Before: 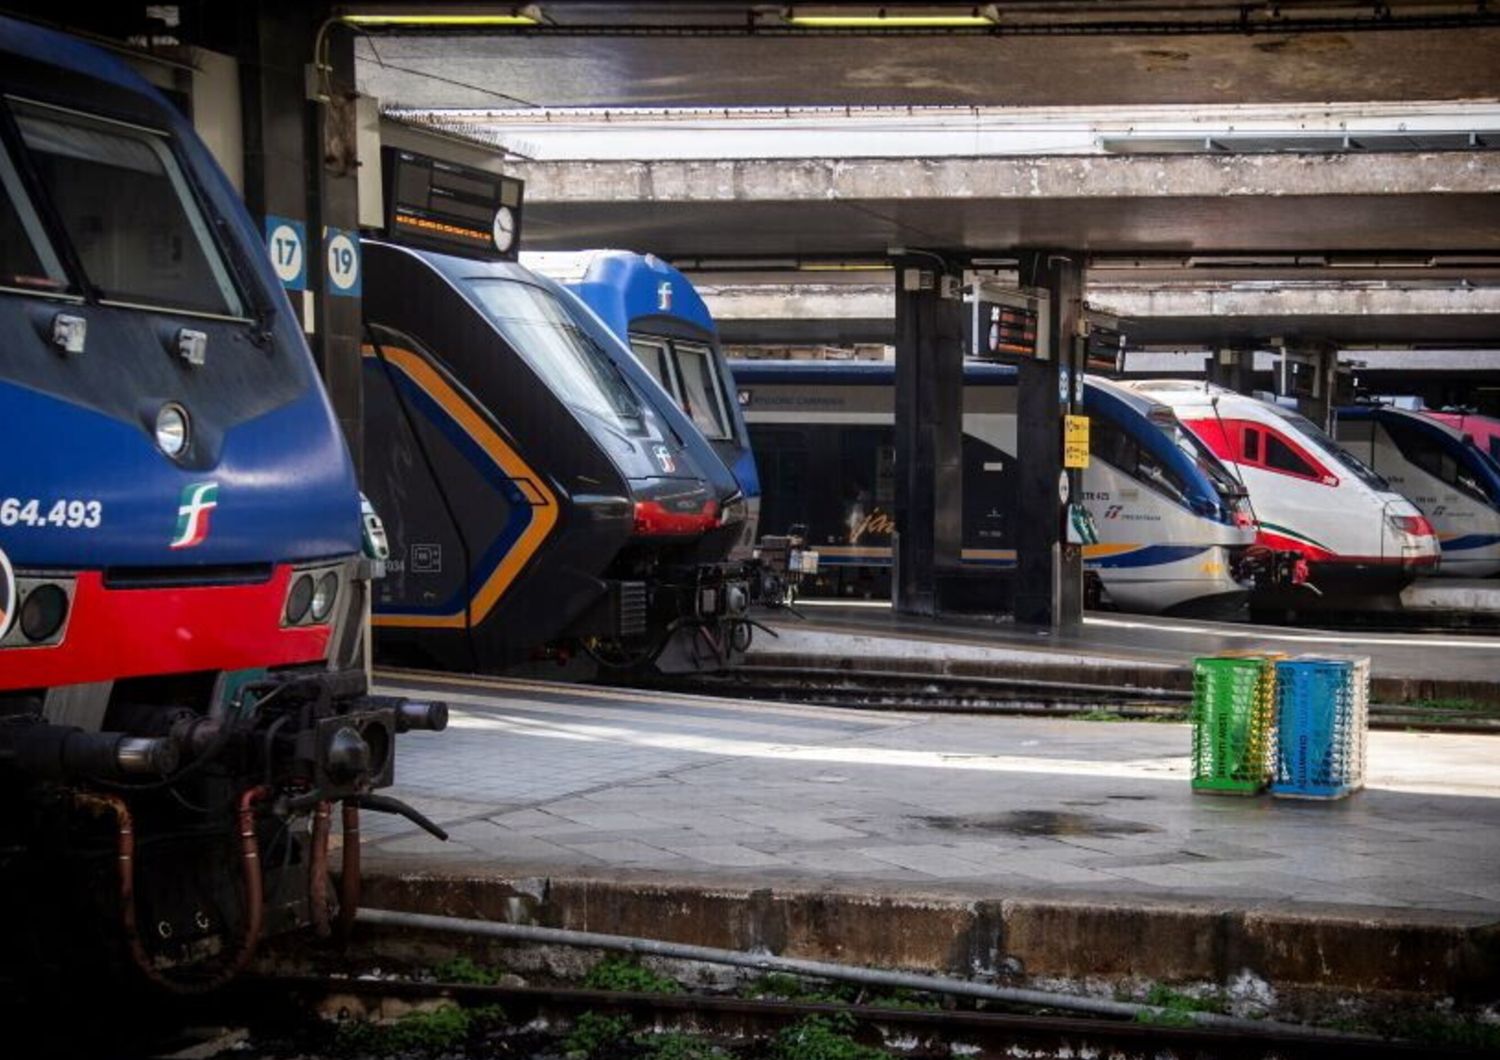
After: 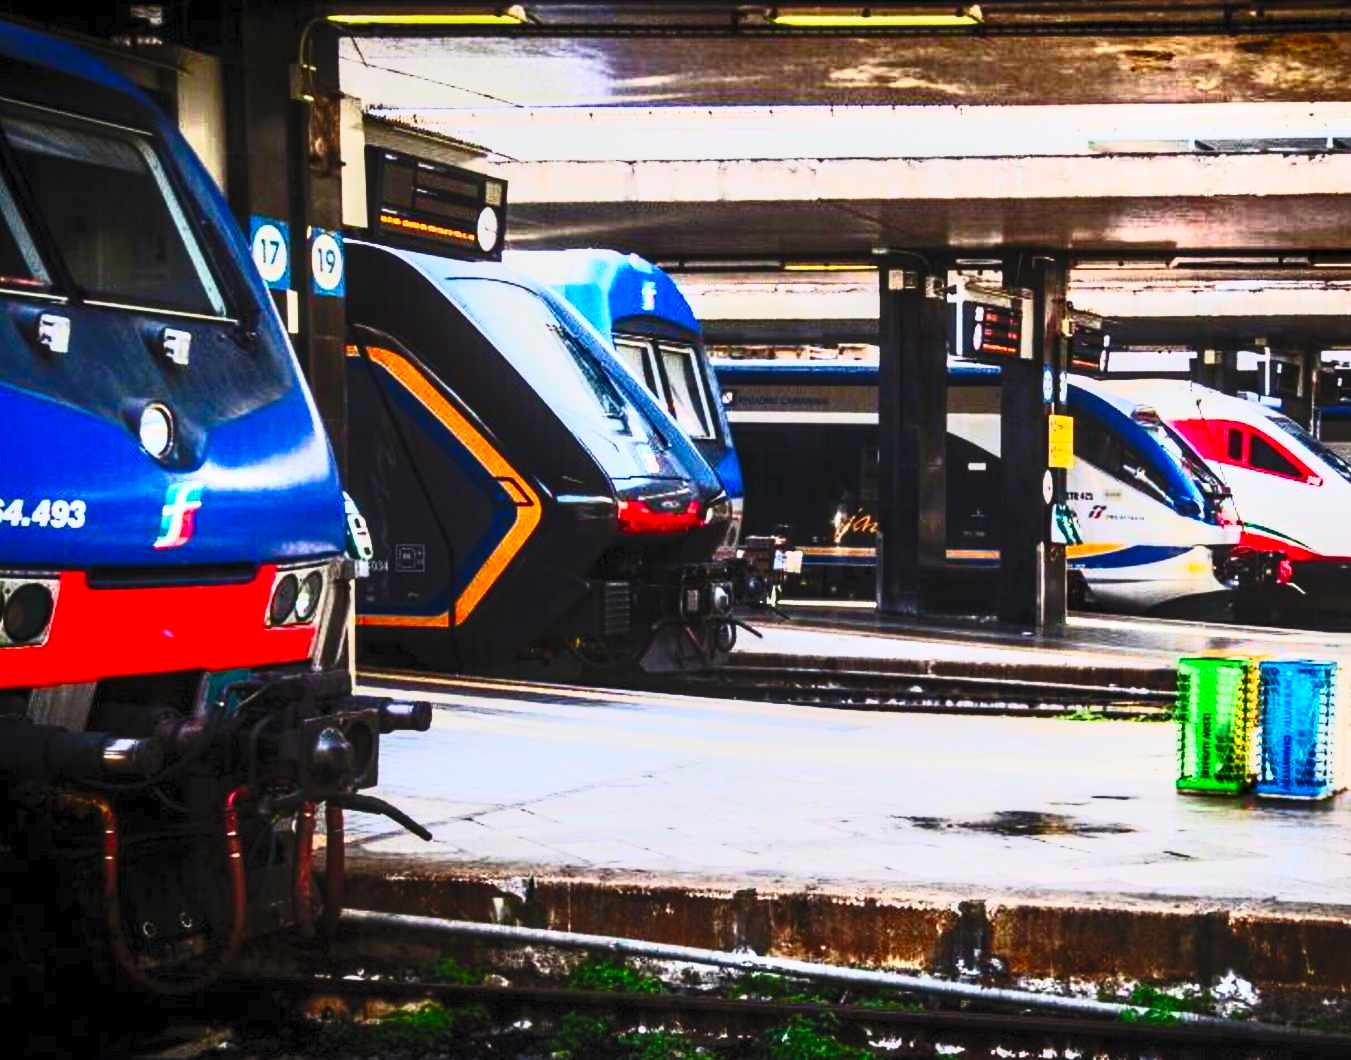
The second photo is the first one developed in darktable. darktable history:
base curve: curves: ch0 [(0, 0) (0.036, 0.025) (0.121, 0.166) (0.206, 0.329) (0.605, 0.79) (1, 1)], preserve colors none
crop and rotate: left 1.088%, right 8.807%
local contrast: on, module defaults
contrast brightness saturation: contrast 0.83, brightness 0.59, saturation 0.59
